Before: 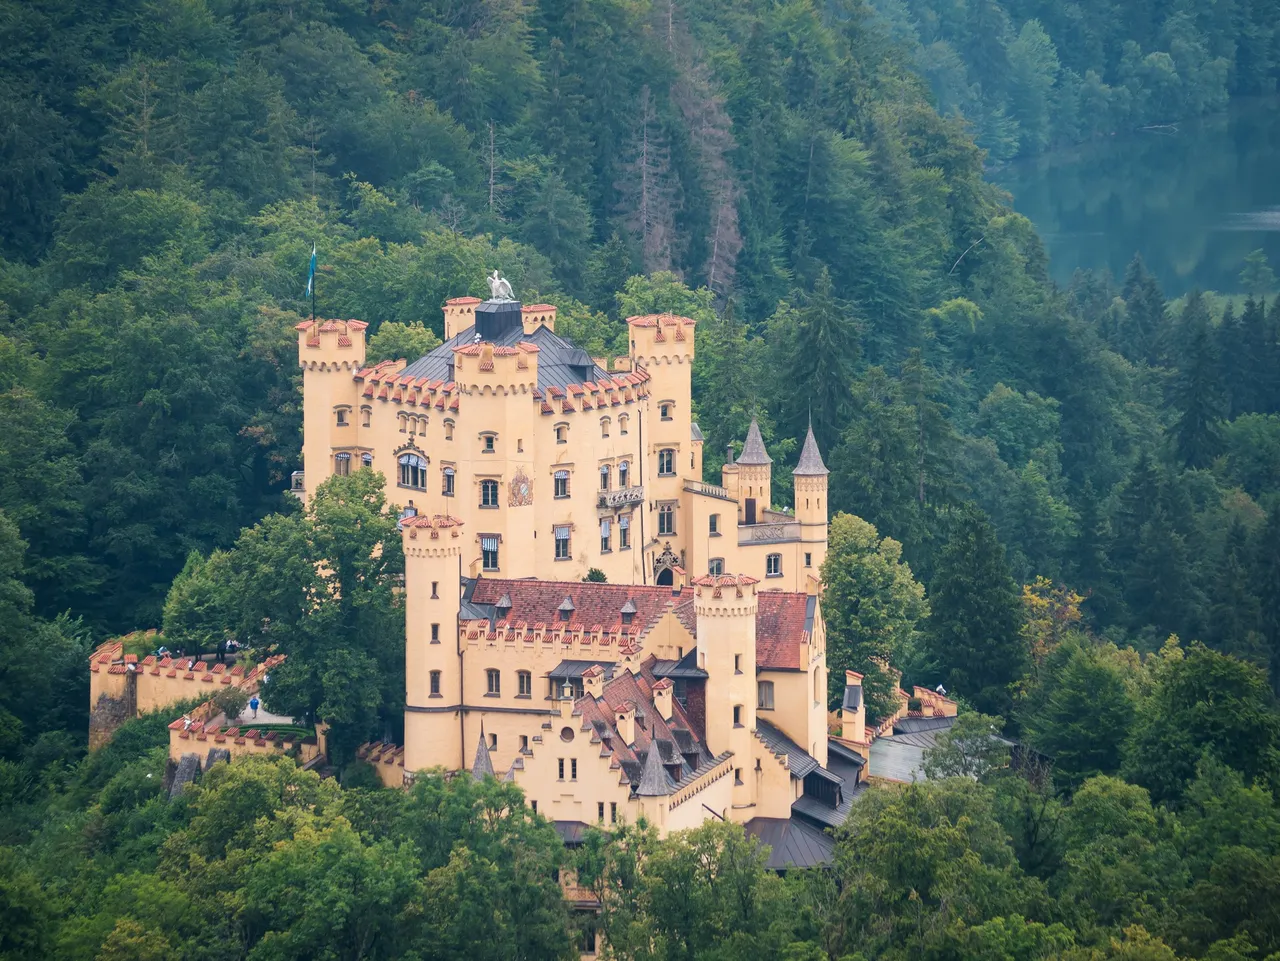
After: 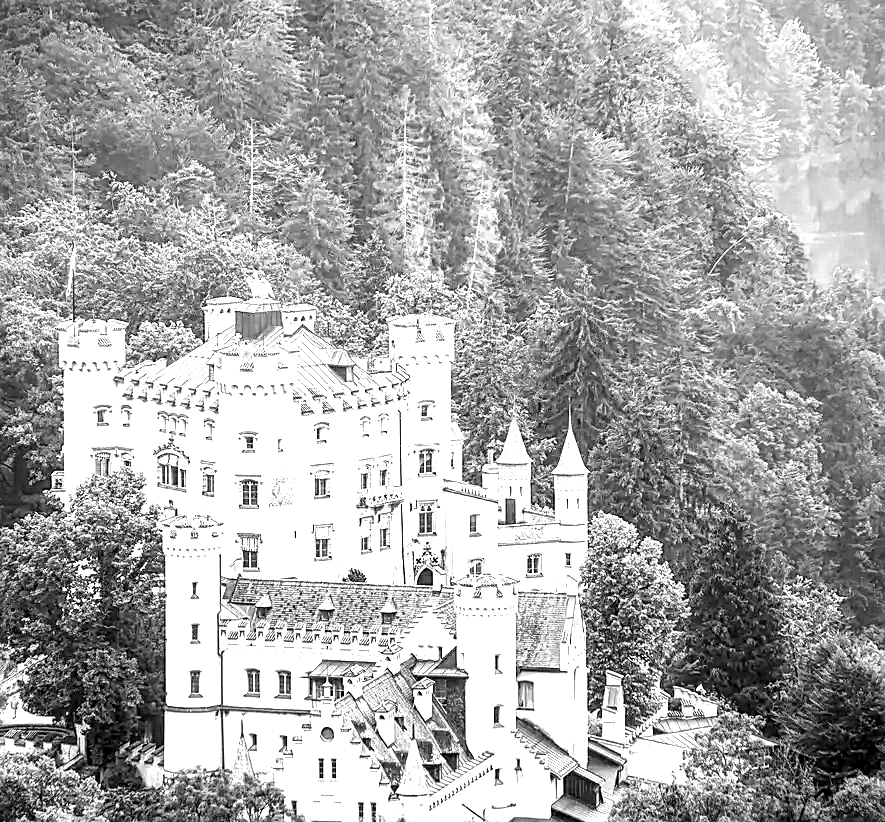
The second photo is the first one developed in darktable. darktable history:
crop: left 18.78%, right 12.052%, bottom 14.421%
local contrast: shadows 170%, detail 227%
sharpen: on, module defaults
color calibration: output gray [0.246, 0.254, 0.501, 0], illuminant as shot in camera, x 0.482, y 0.432, temperature 2410.2 K
exposure: compensate highlight preservation false
vignetting: fall-off radius 60.81%, brightness -0.15
tone equalizer: -8 EV -0.72 EV, -7 EV -0.687 EV, -6 EV -0.639 EV, -5 EV -0.364 EV, -3 EV 0.386 EV, -2 EV 0.6 EV, -1 EV 0.678 EV, +0 EV 0.751 EV
